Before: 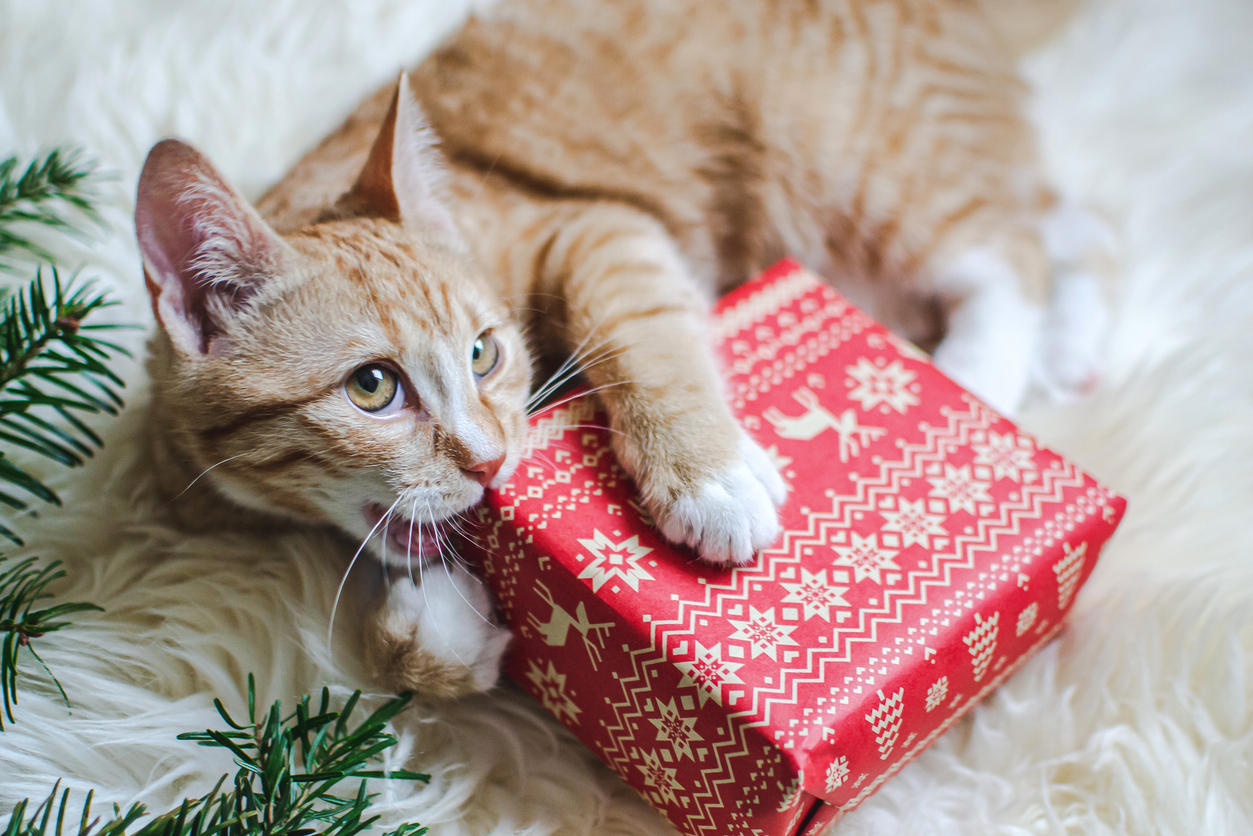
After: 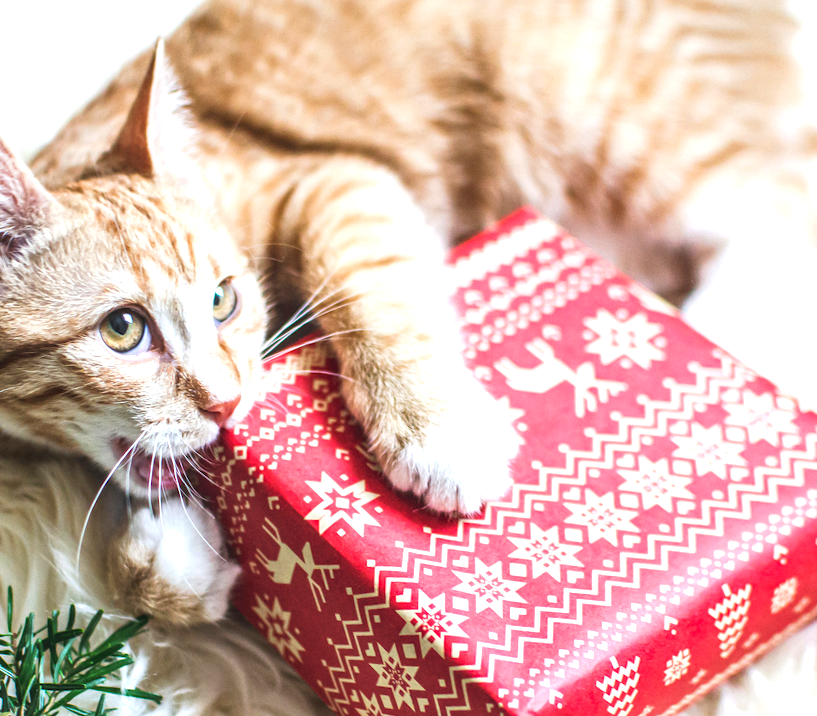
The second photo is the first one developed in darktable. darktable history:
crop and rotate: left 13.342%, right 19.991%
local contrast: on, module defaults
rotate and perspective: rotation 1.69°, lens shift (vertical) -0.023, lens shift (horizontal) -0.291, crop left 0.025, crop right 0.988, crop top 0.092, crop bottom 0.842
exposure: exposure 0.921 EV, compensate highlight preservation false
